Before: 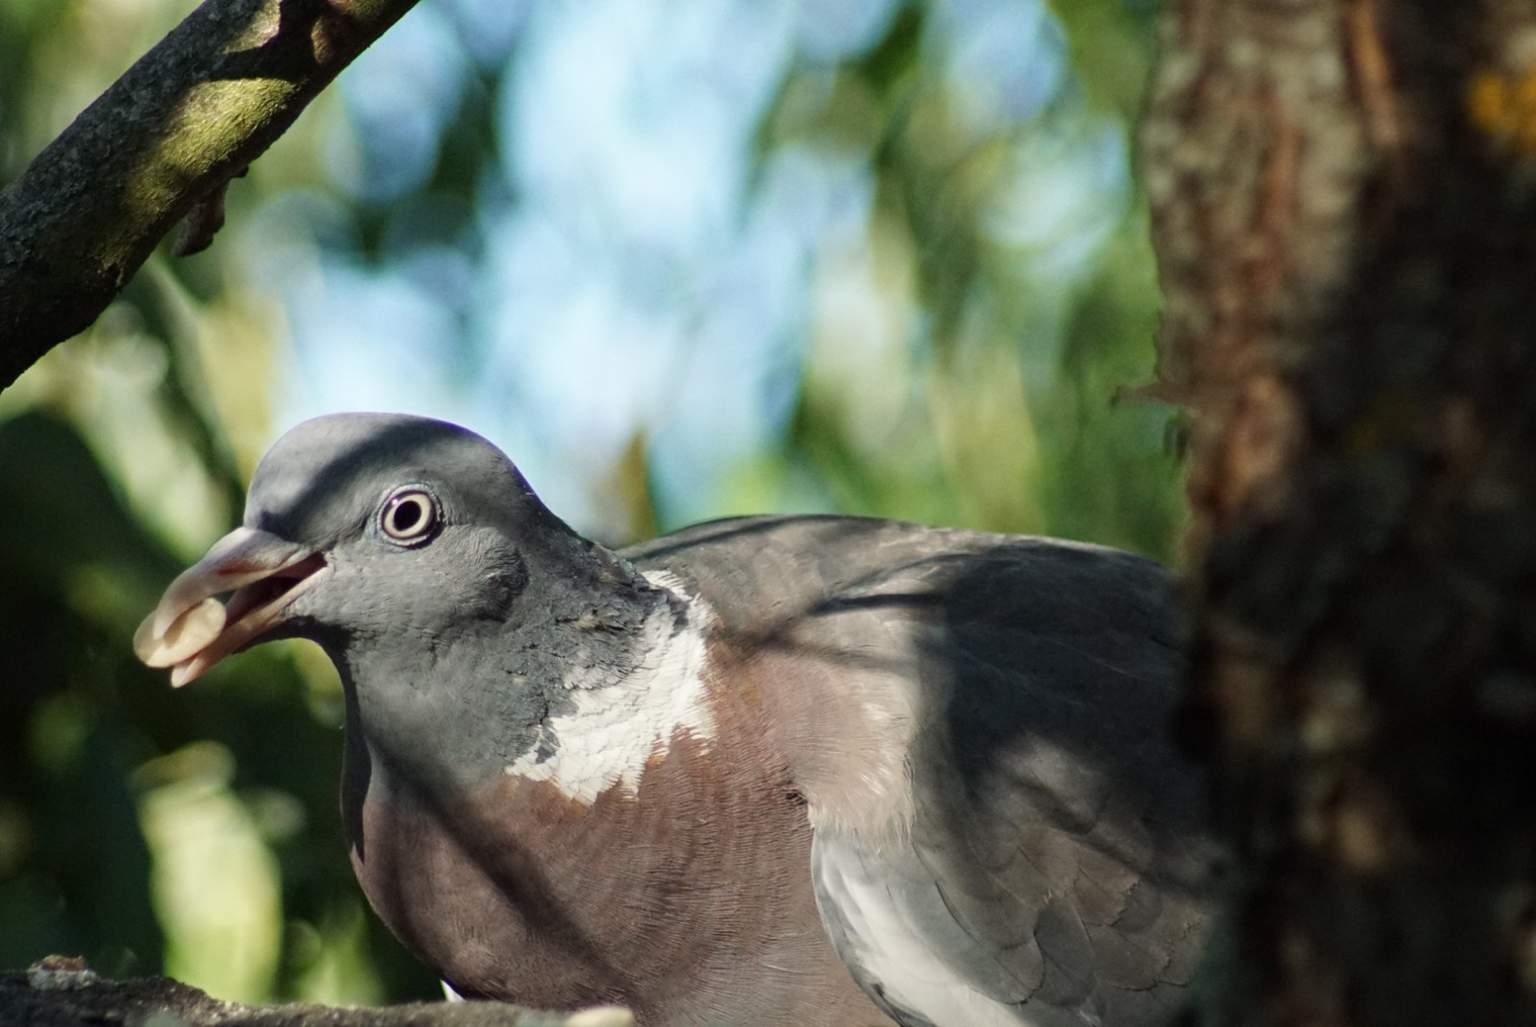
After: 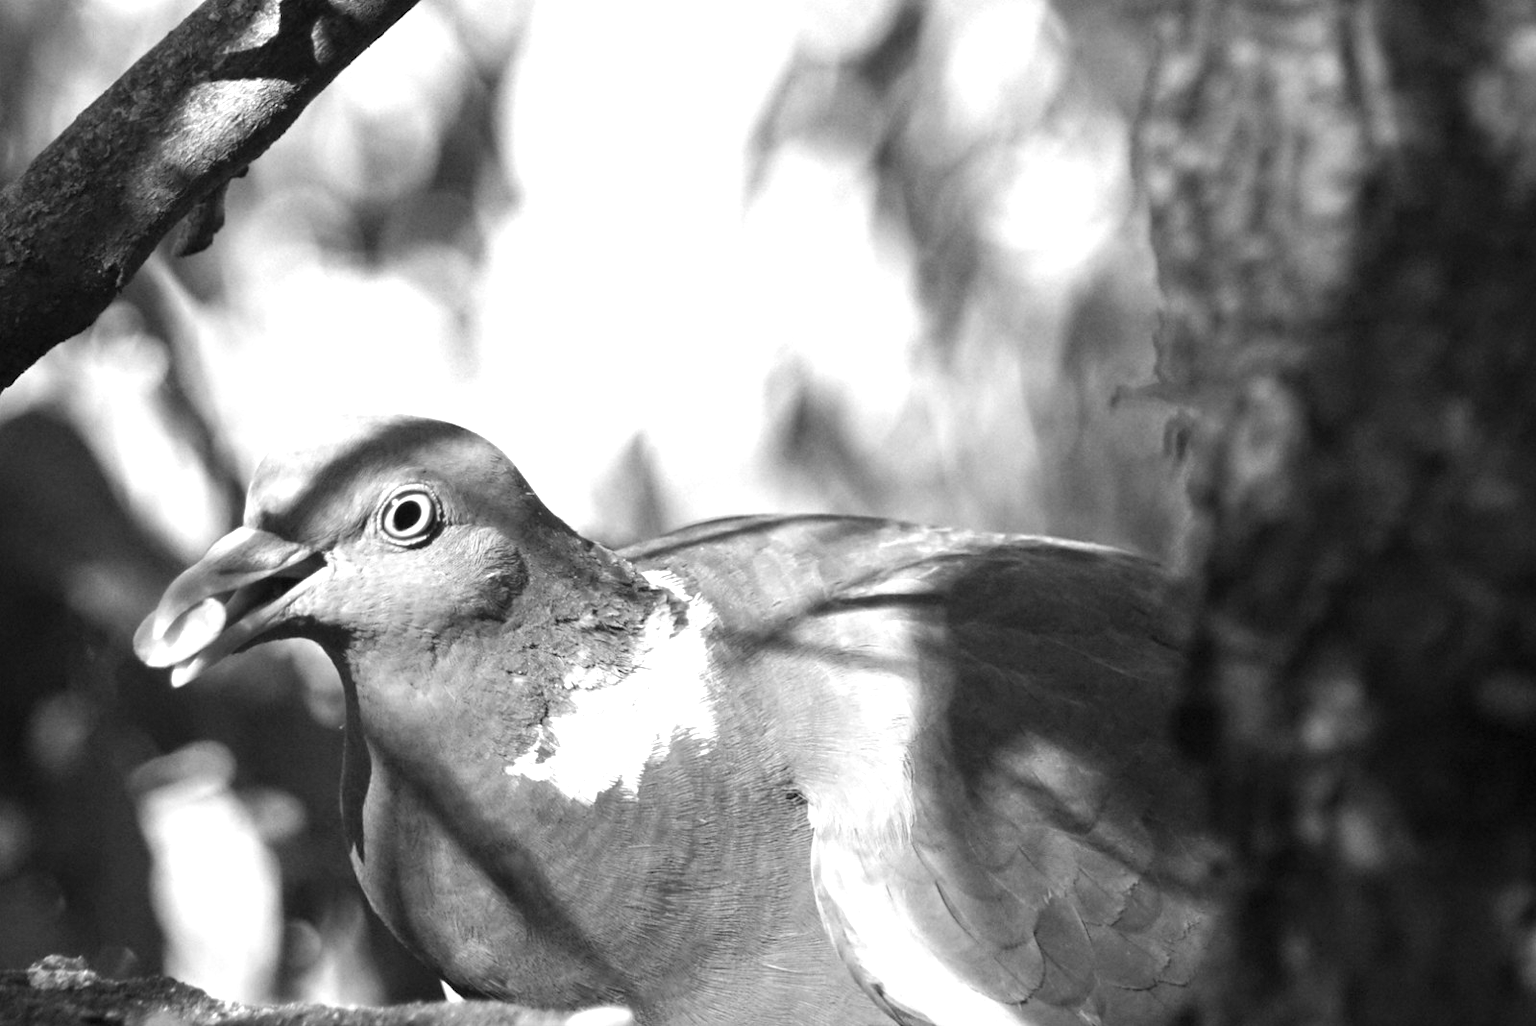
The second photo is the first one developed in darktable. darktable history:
exposure: black level correction 0, exposure 1.2 EV, compensate exposure bias true, compensate highlight preservation false
white balance: emerald 1
monochrome: a -11.7, b 1.62, size 0.5, highlights 0.38
